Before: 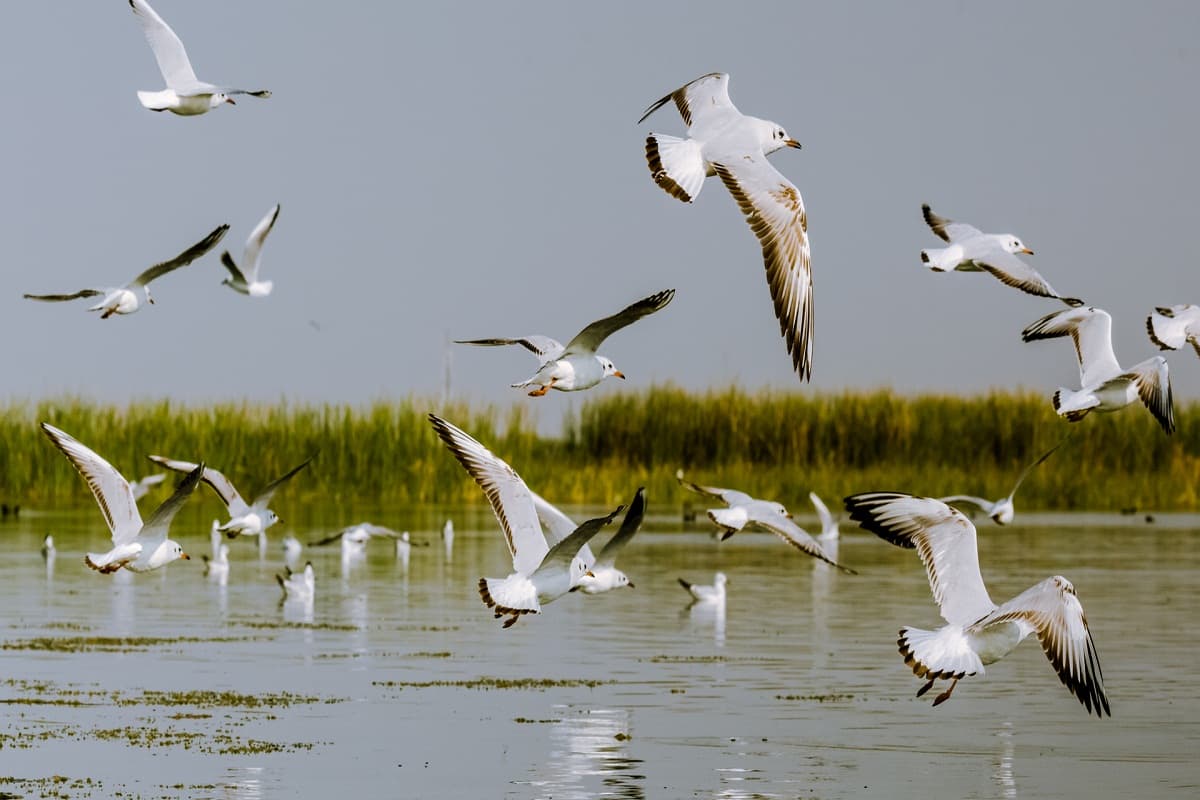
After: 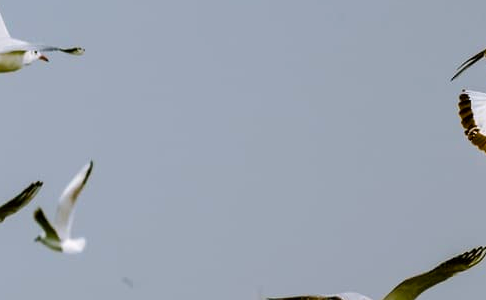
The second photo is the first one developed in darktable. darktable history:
crop: left 15.615%, top 5.427%, right 43.818%, bottom 57.061%
color balance rgb: shadows lift › chroma 0.976%, shadows lift › hue 111.56°, linear chroma grading › shadows 19.913%, linear chroma grading › highlights 4.183%, linear chroma grading › mid-tones 9.789%, perceptual saturation grading › global saturation 18.508%, global vibrance 9.99%
local contrast: mode bilateral grid, contrast 19, coarseness 49, detail 119%, midtone range 0.2
